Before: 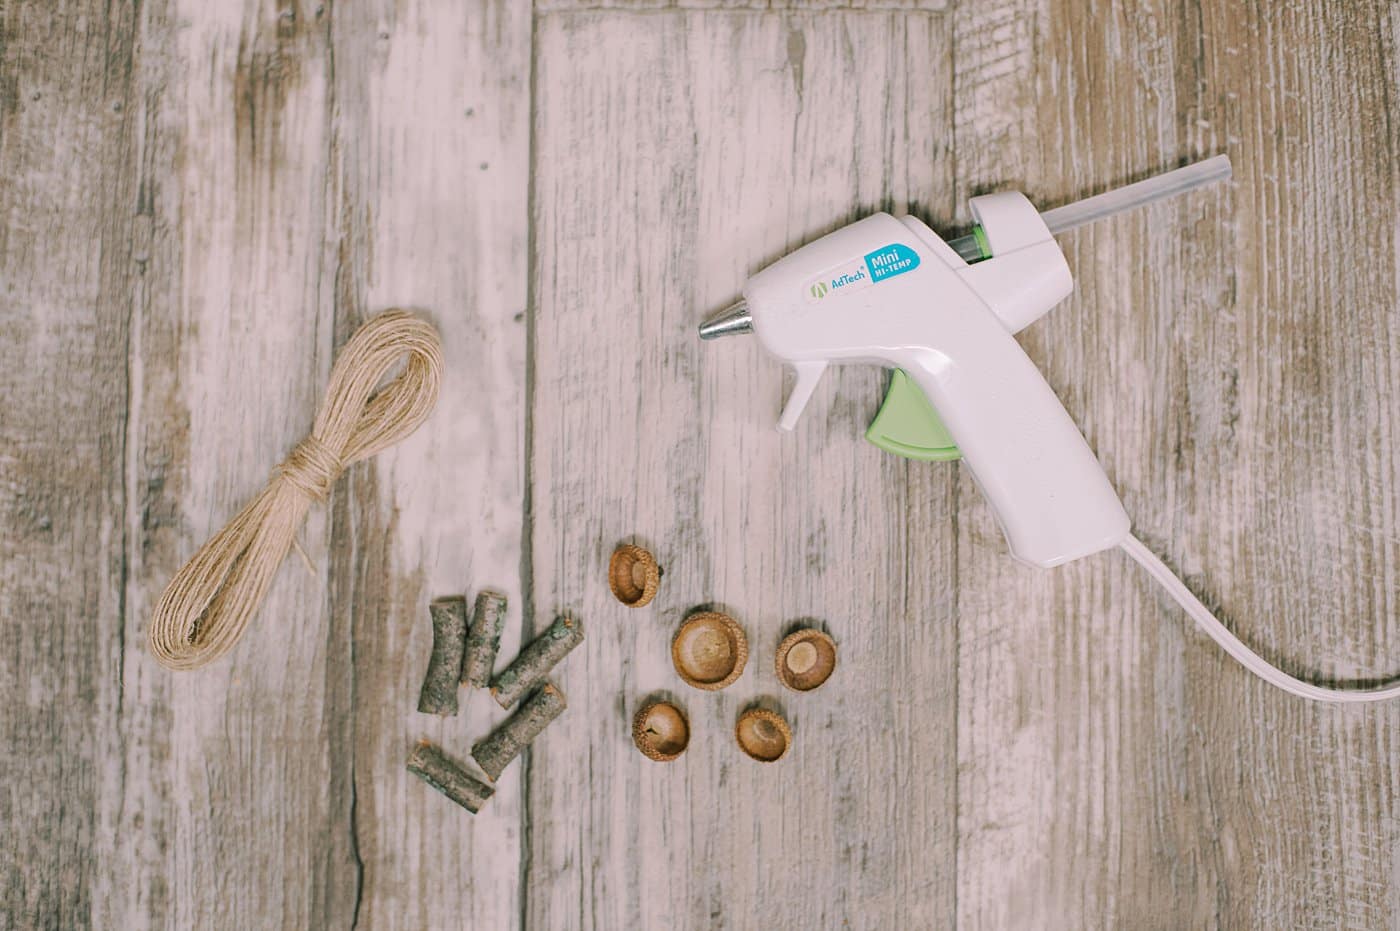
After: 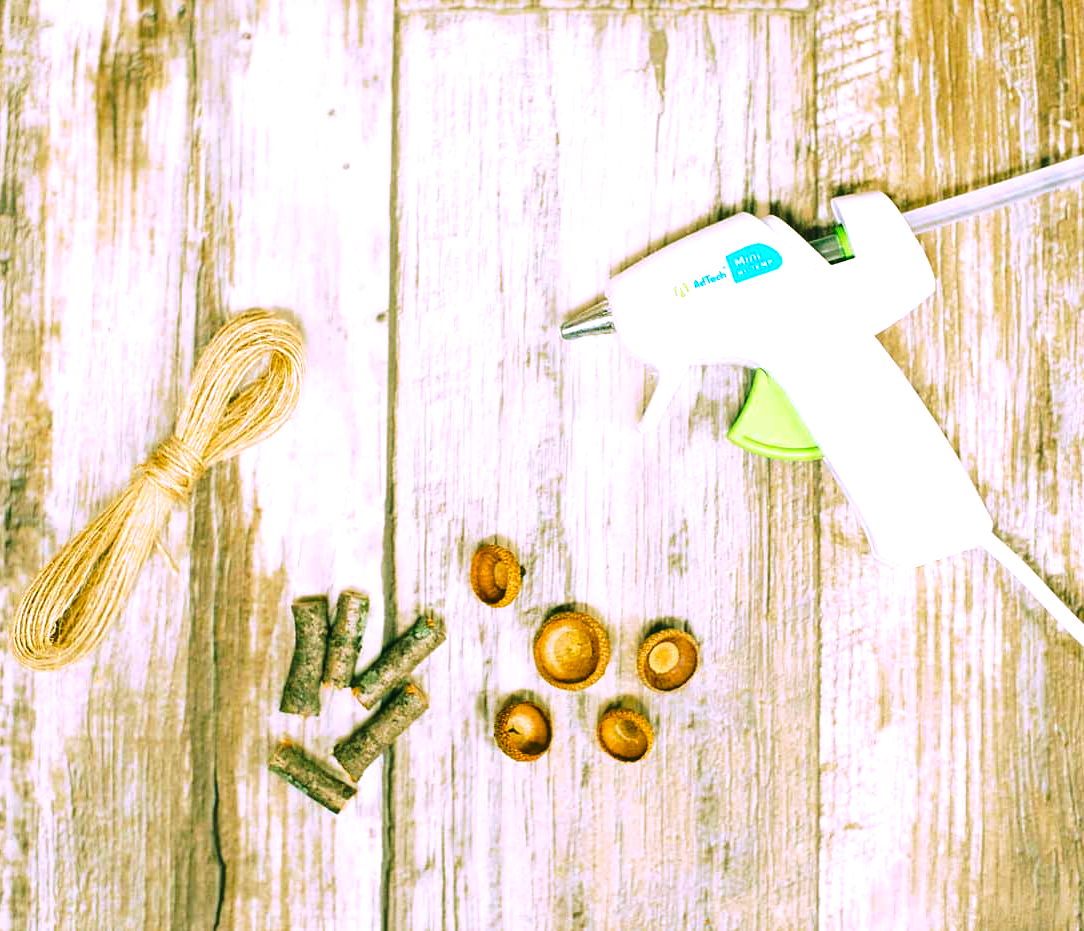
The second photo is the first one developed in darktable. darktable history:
color balance rgb: linear chroma grading › global chroma 50%, perceptual saturation grading › global saturation 2.34%, global vibrance 6.64%, contrast 12.71%, saturation formula JzAzBz (2021)
crop: left 9.88%, right 12.664%
exposure: black level correction 0, exposure 1.1 EV, compensate exposure bias true, compensate highlight preservation false
rgb curve: curves: ch0 [(0.123, 0.061) (0.995, 0.887)]; ch1 [(0.06, 0.116) (1, 0.906)]; ch2 [(0, 0) (0.824, 0.69) (1, 1)], mode RGB, independent channels, compensate middle gray true
base curve: curves: ch0 [(0, 0) (0.073, 0.04) (0.157, 0.139) (0.492, 0.492) (0.758, 0.758) (1, 1)], preserve colors none
